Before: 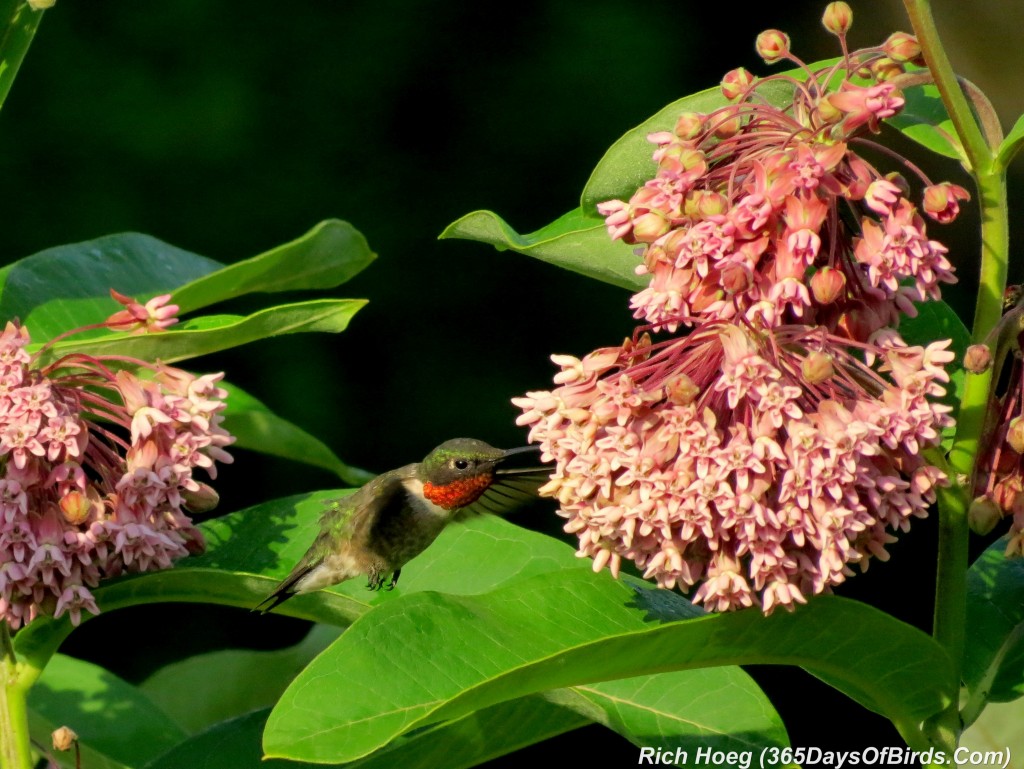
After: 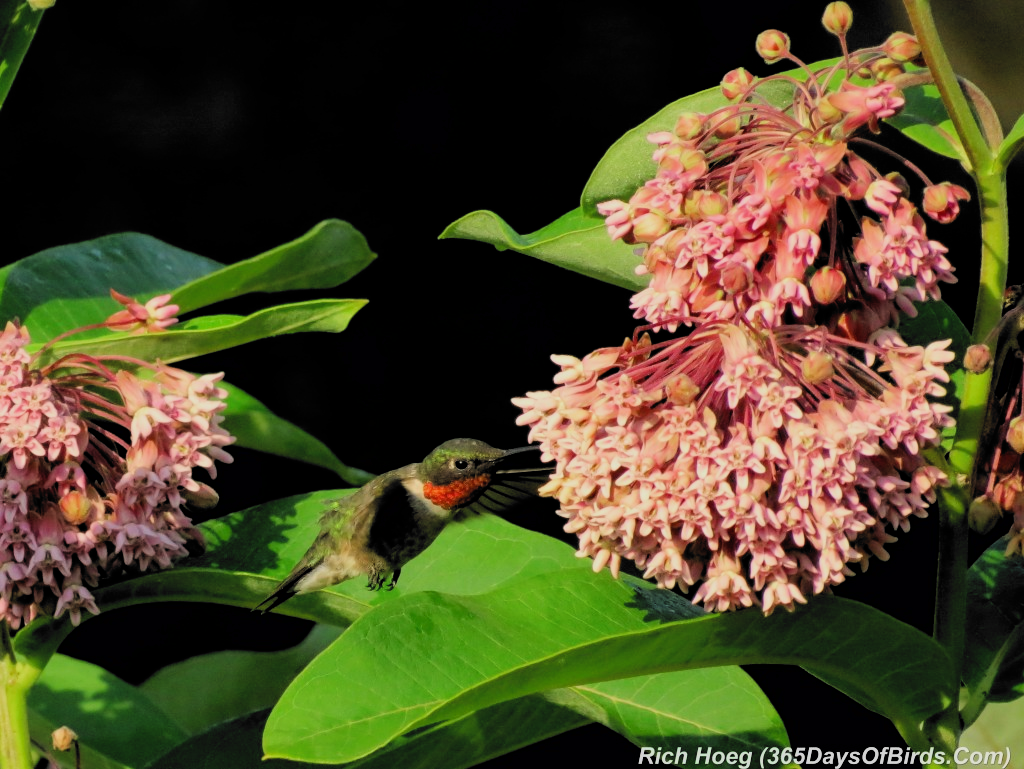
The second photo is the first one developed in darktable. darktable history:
filmic rgb: black relative exposure -5.02 EV, white relative exposure 3.98 EV, threshold 2.98 EV, hardness 2.88, contrast 1.187, highlights saturation mix -30.63%, color science v6 (2022), enable highlight reconstruction true
